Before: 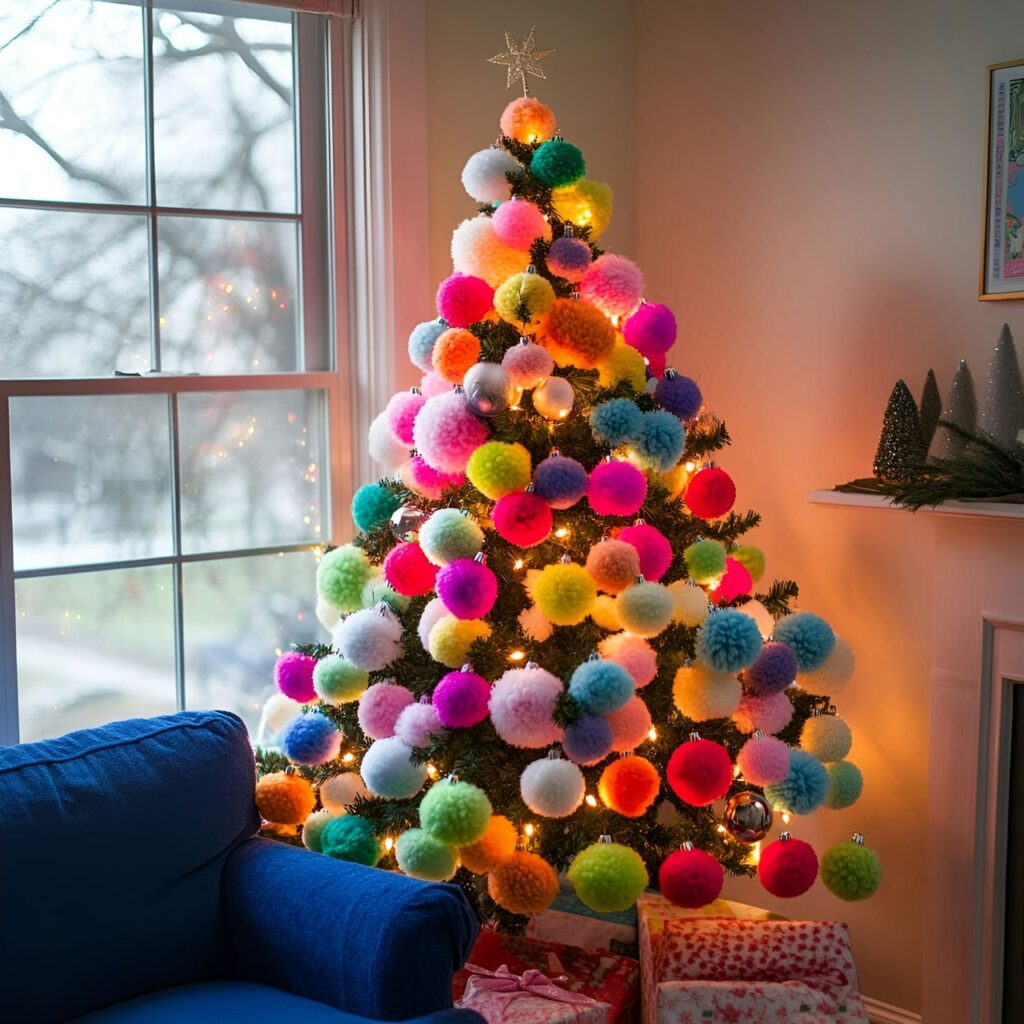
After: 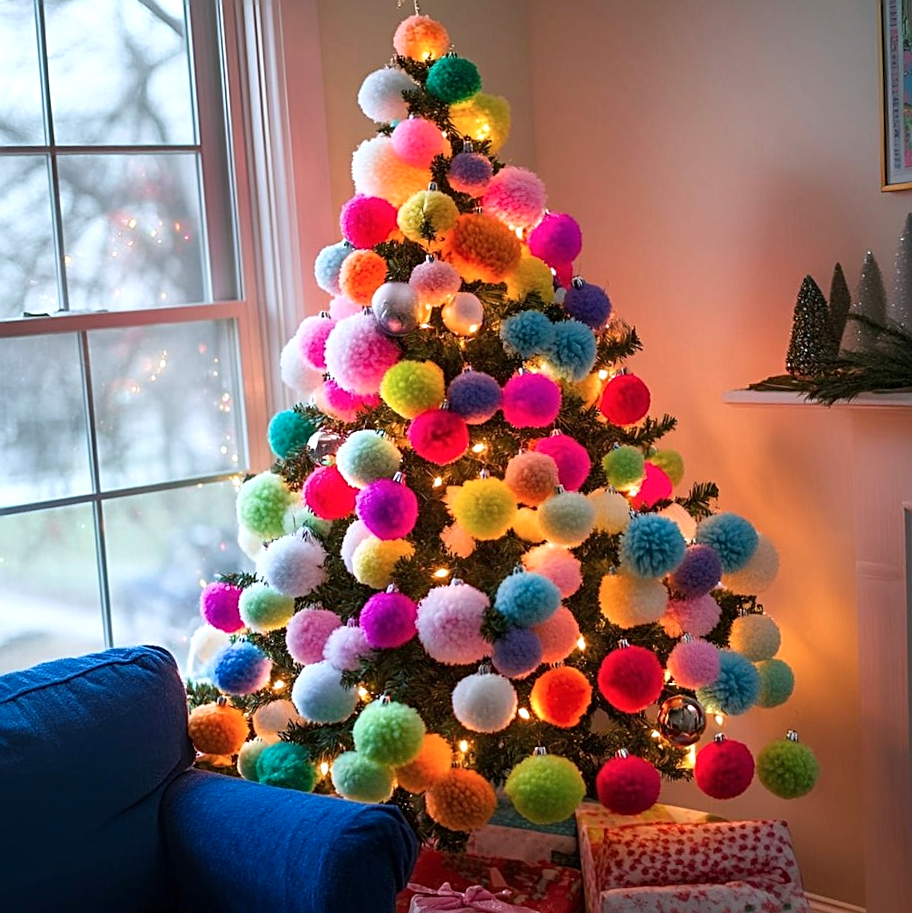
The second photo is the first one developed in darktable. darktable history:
crop and rotate: angle 3.36°, left 5.844%, top 5.673%
sharpen: on, module defaults
exposure: exposure 0.16 EV, compensate highlight preservation false
color correction: highlights a* -0.773, highlights b* -8.14
